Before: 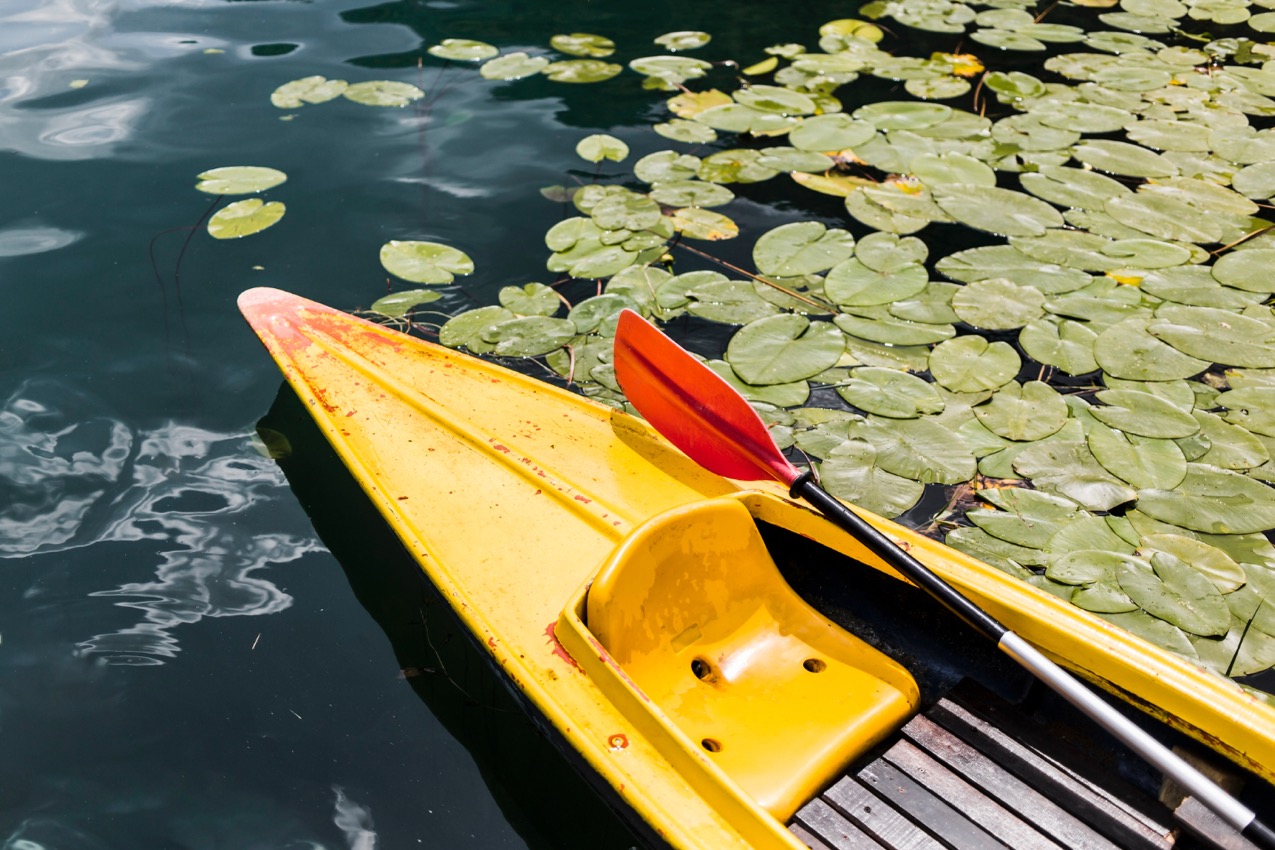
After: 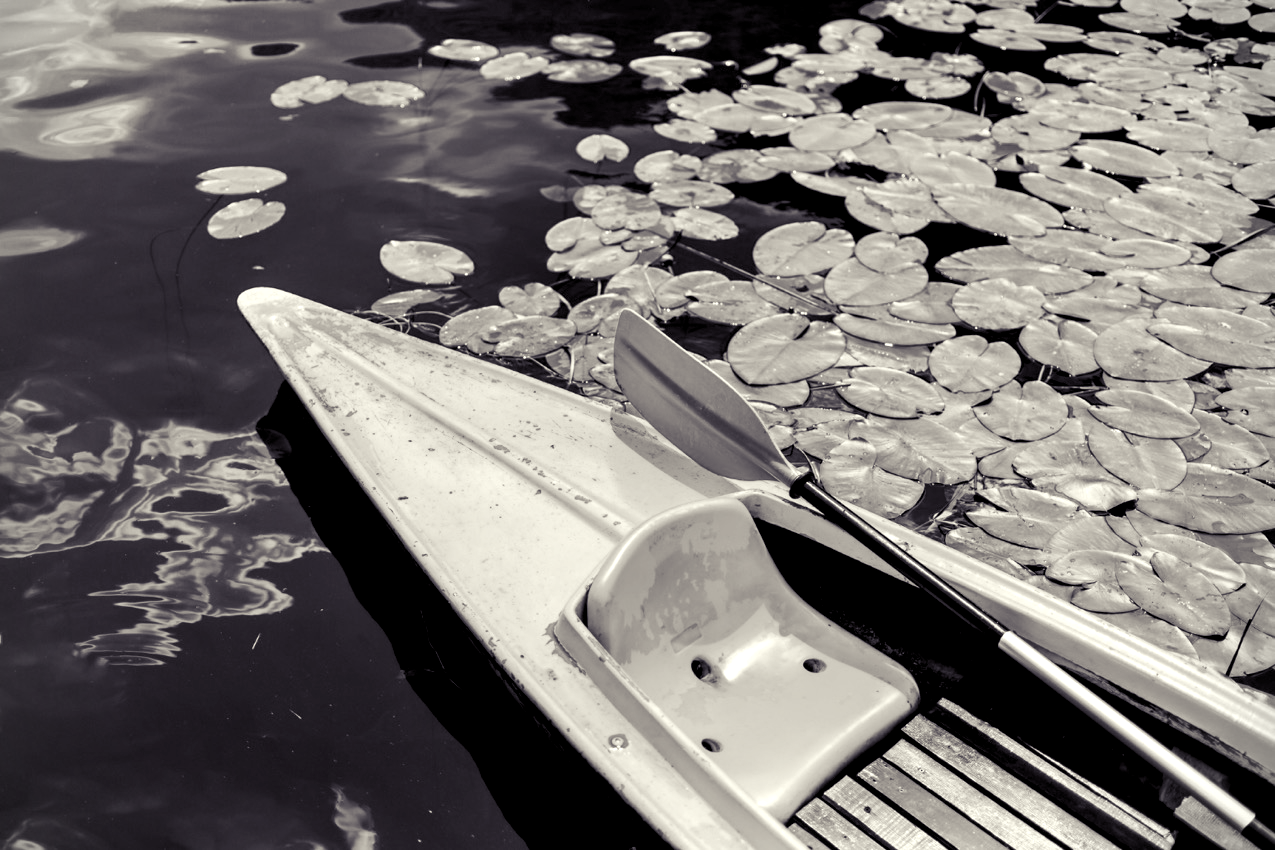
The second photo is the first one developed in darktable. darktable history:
color balance rgb: shadows lift › luminance -21.66%, shadows lift › chroma 6.57%, shadows lift › hue 270°, power › chroma 0.68%, power › hue 60°, highlights gain › luminance 6.08%, highlights gain › chroma 1.33%, highlights gain › hue 90°, global offset › luminance -0.87%, perceptual saturation grading › global saturation 26.86%, perceptual saturation grading › highlights -28.39%, perceptual saturation grading › mid-tones 15.22%, perceptual saturation grading › shadows 33.98%, perceptual brilliance grading › highlights 10%, perceptual brilliance grading › mid-tones 5%
vignetting: fall-off start 91.19%
color correction: saturation 1.32
color calibration: output gray [0.28, 0.41, 0.31, 0], gray › normalize channels true, illuminant same as pipeline (D50), adaptation XYZ, x 0.346, y 0.359, gamut compression 0
